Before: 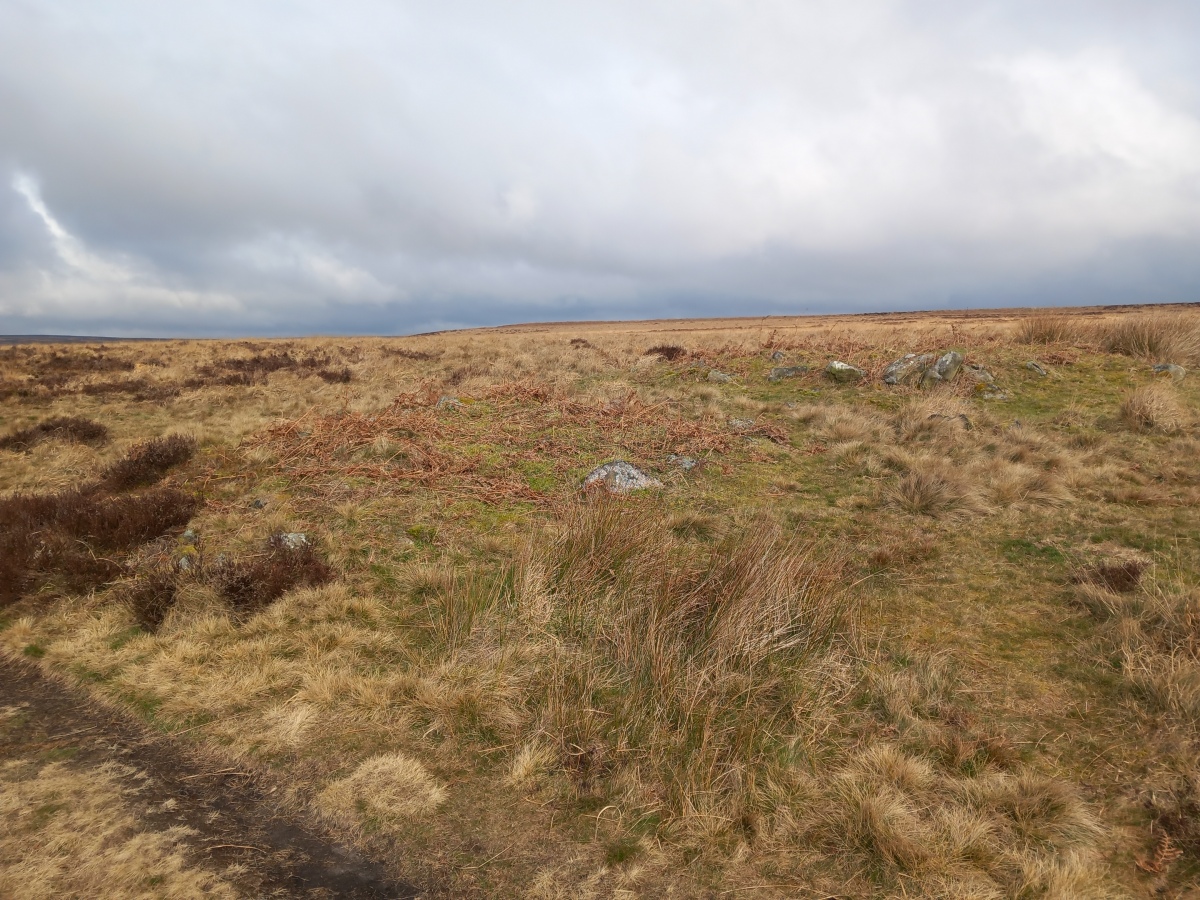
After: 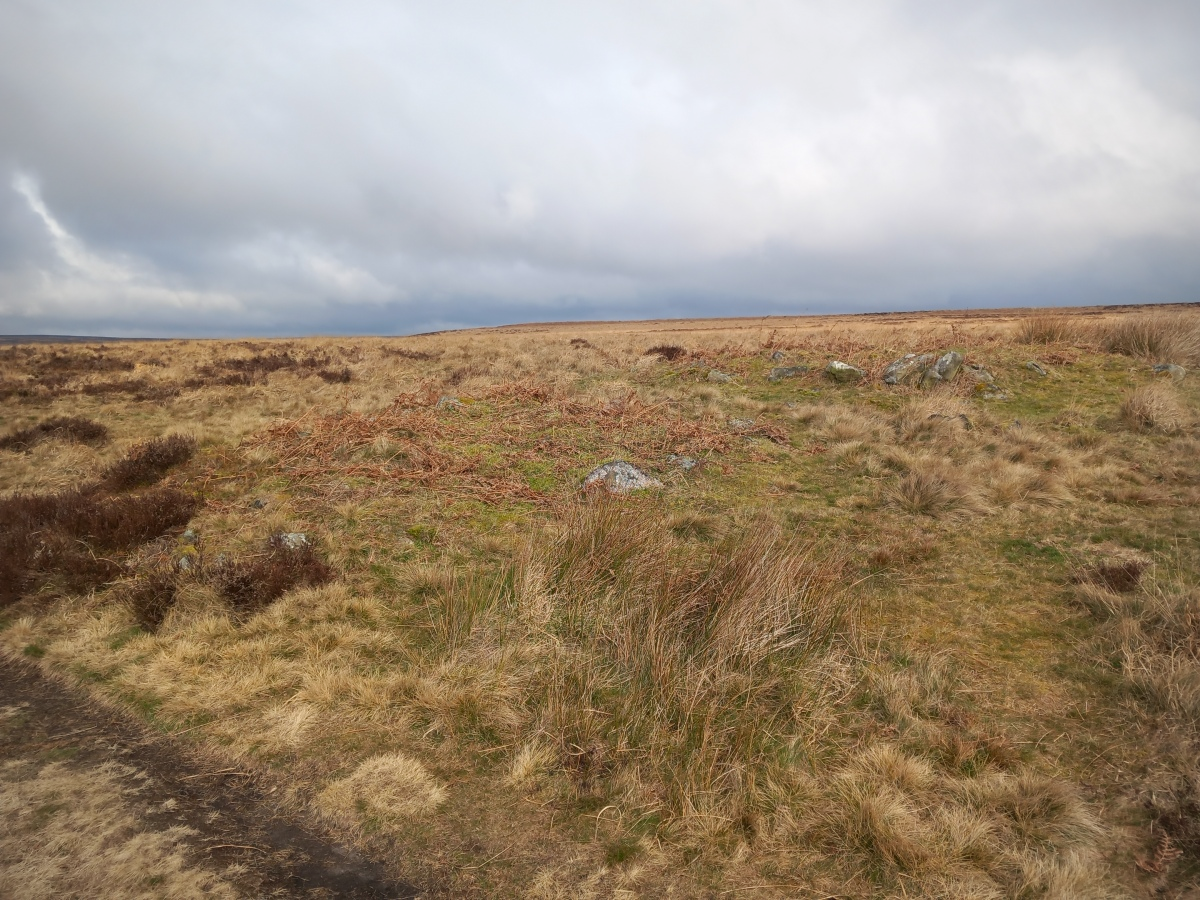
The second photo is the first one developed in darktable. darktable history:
base curve: curves: ch0 [(0, 0) (0.283, 0.295) (1, 1)], preserve colors none
vignetting: fall-off radius 81.94%
